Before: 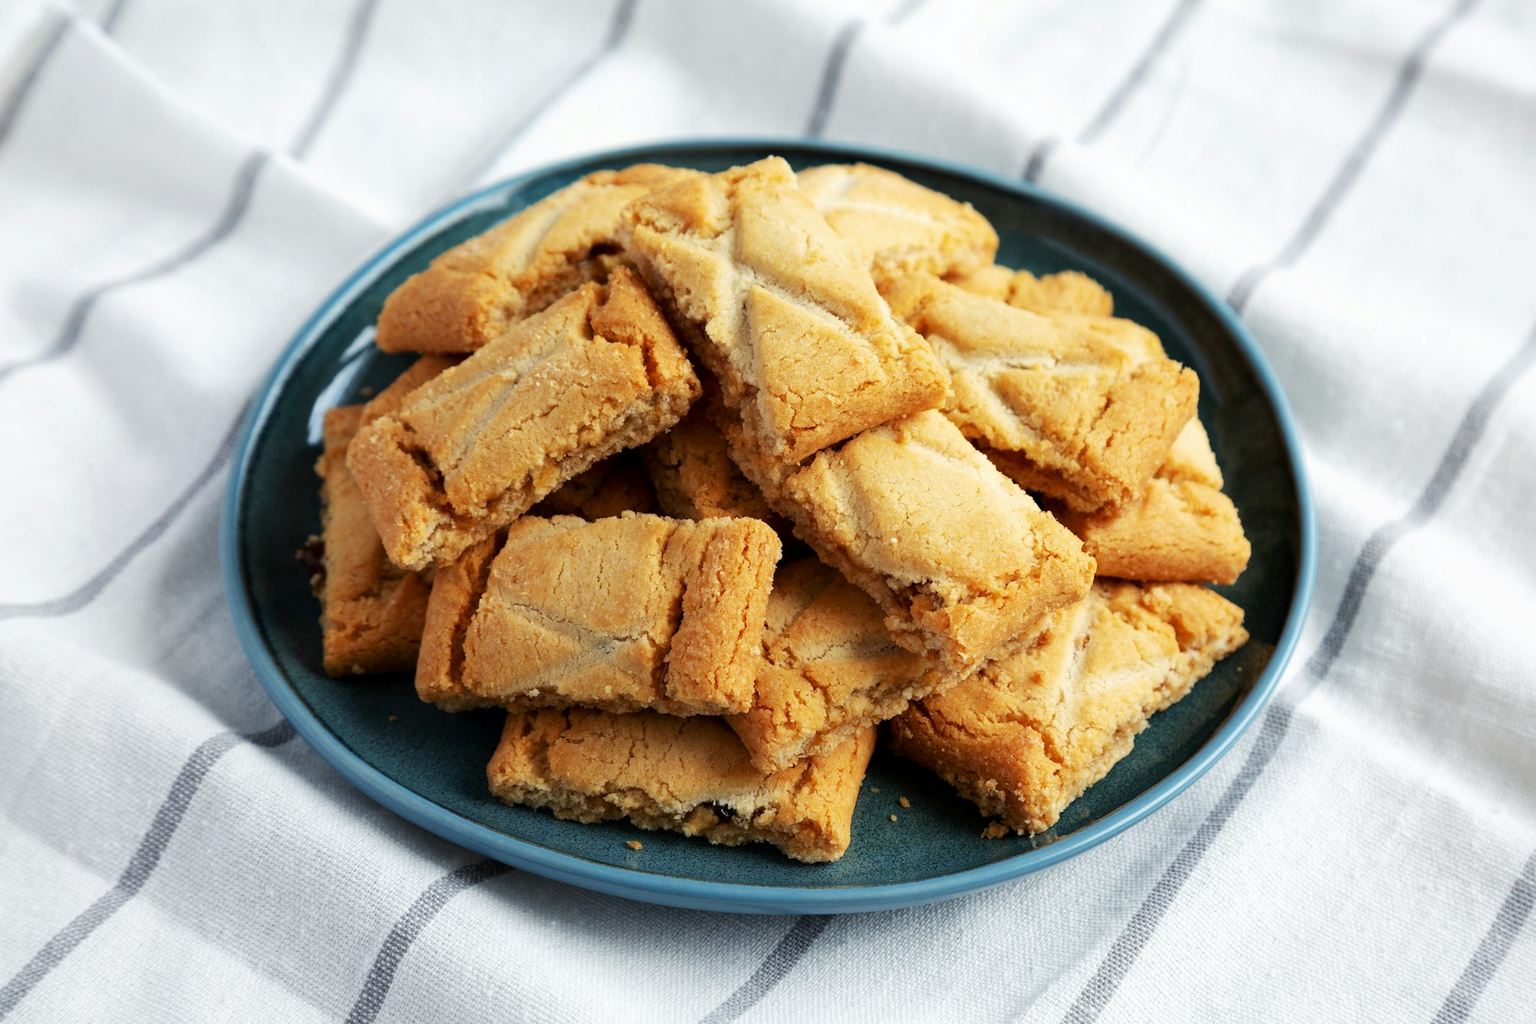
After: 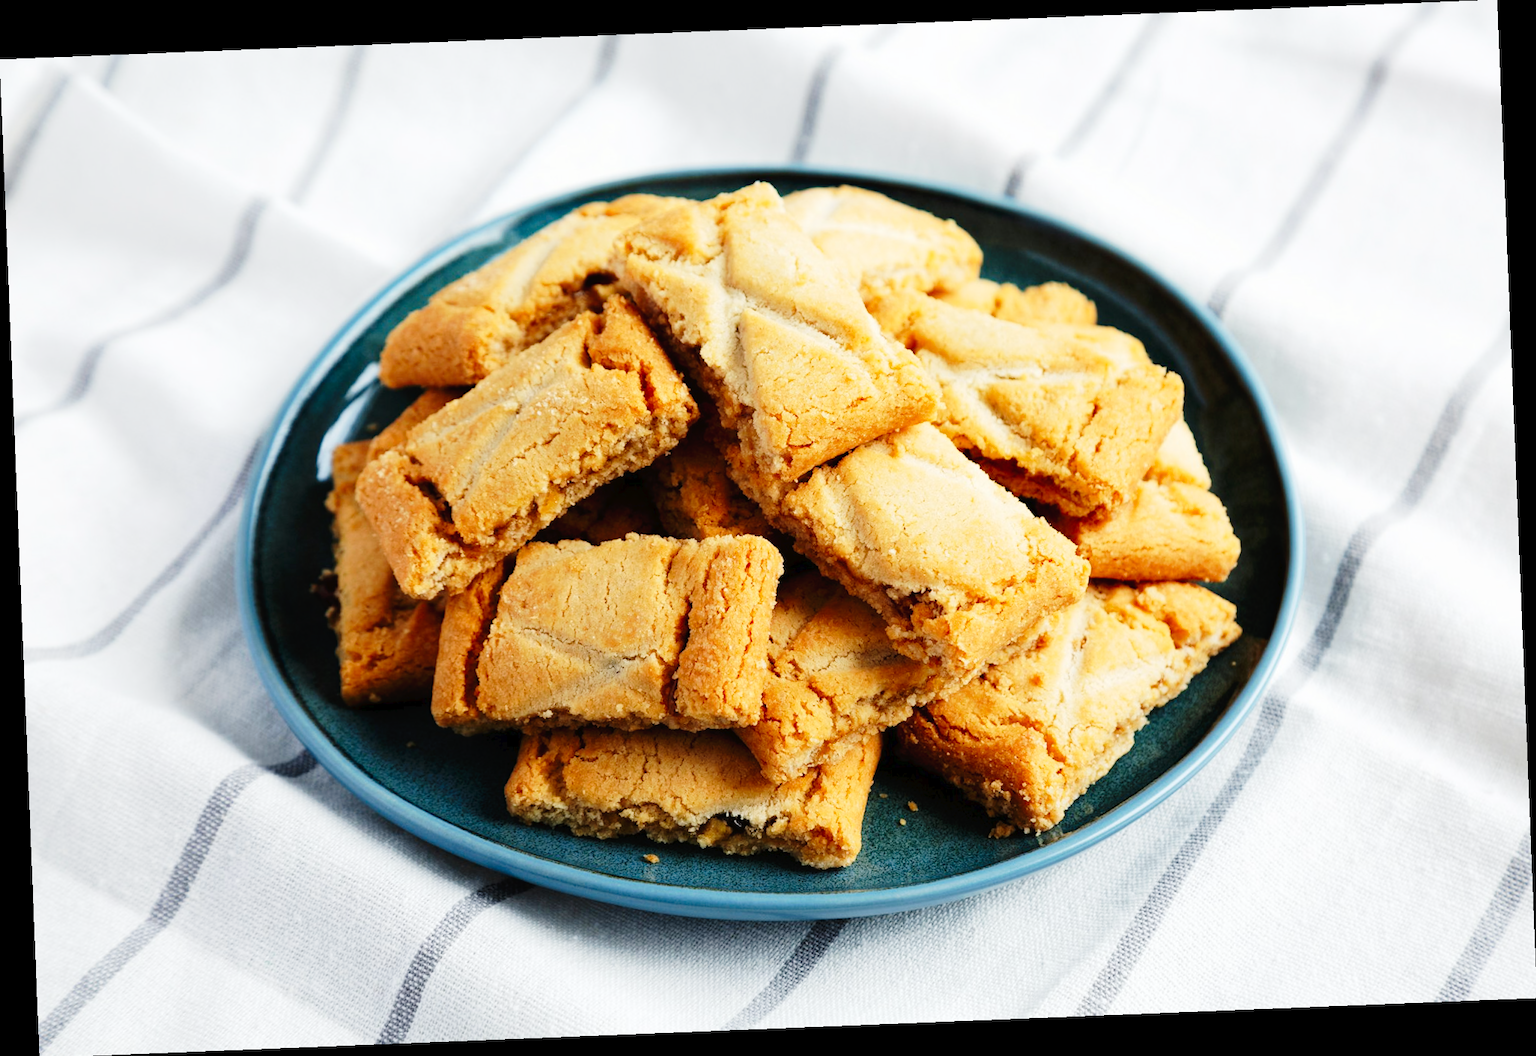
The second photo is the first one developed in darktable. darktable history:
tone curve: curves: ch0 [(0, 0) (0.003, 0.016) (0.011, 0.019) (0.025, 0.023) (0.044, 0.029) (0.069, 0.042) (0.1, 0.068) (0.136, 0.101) (0.177, 0.143) (0.224, 0.21) (0.277, 0.289) (0.335, 0.379) (0.399, 0.476) (0.468, 0.569) (0.543, 0.654) (0.623, 0.75) (0.709, 0.822) (0.801, 0.893) (0.898, 0.946) (1, 1)], preserve colors none
rotate and perspective: rotation -2.29°, automatic cropping off
